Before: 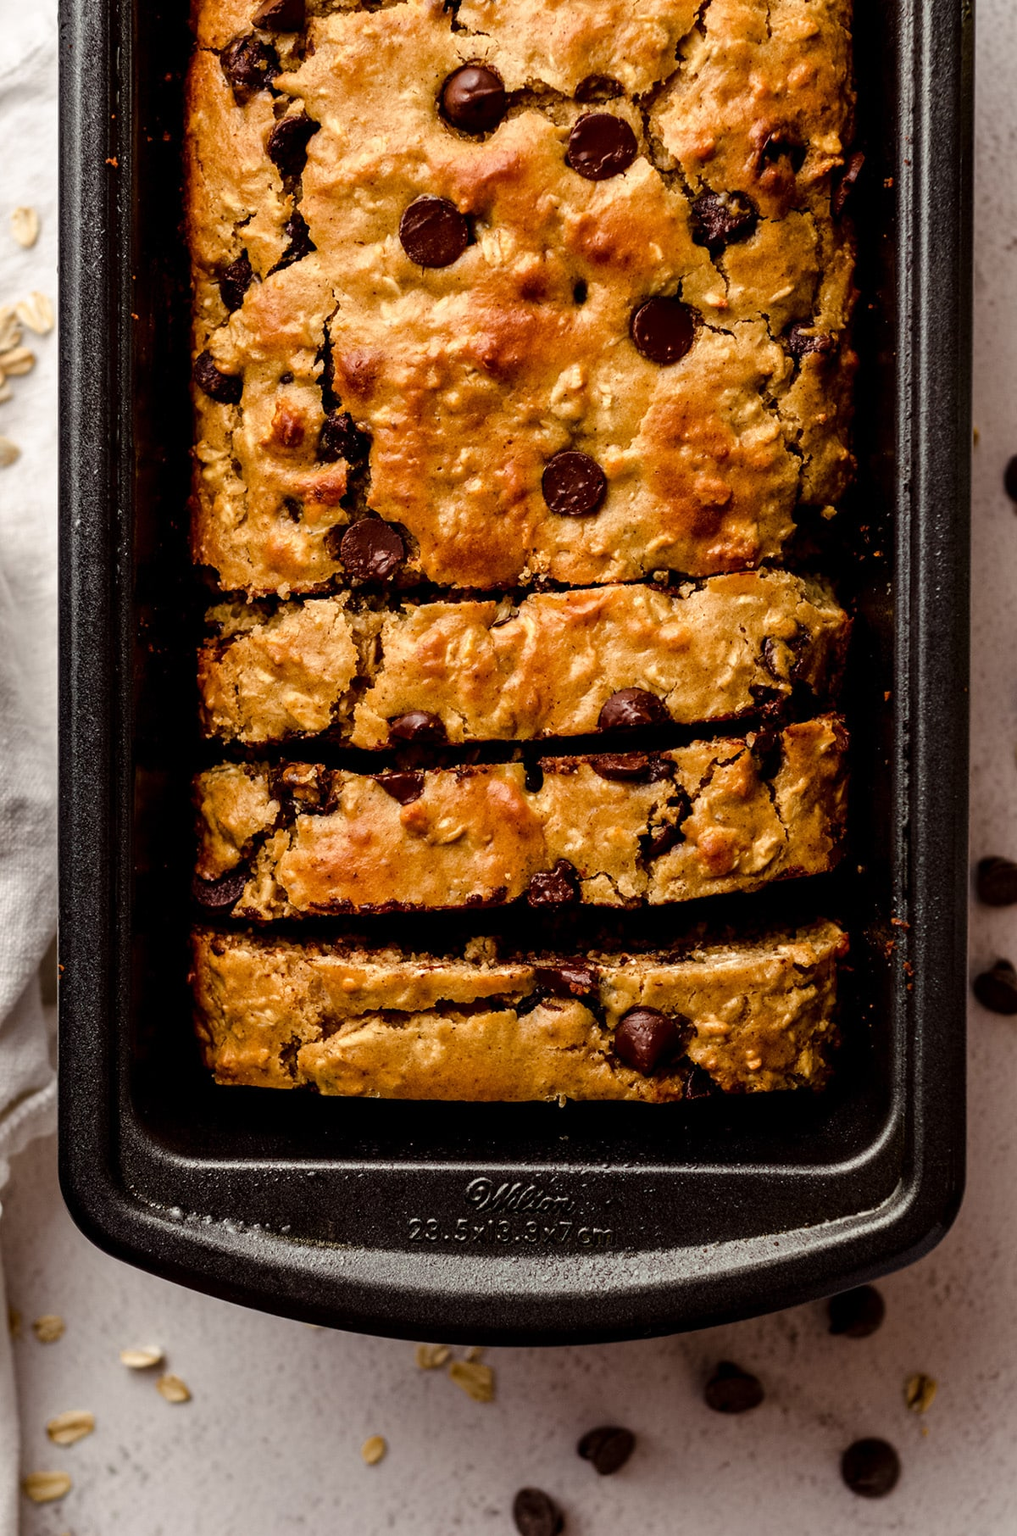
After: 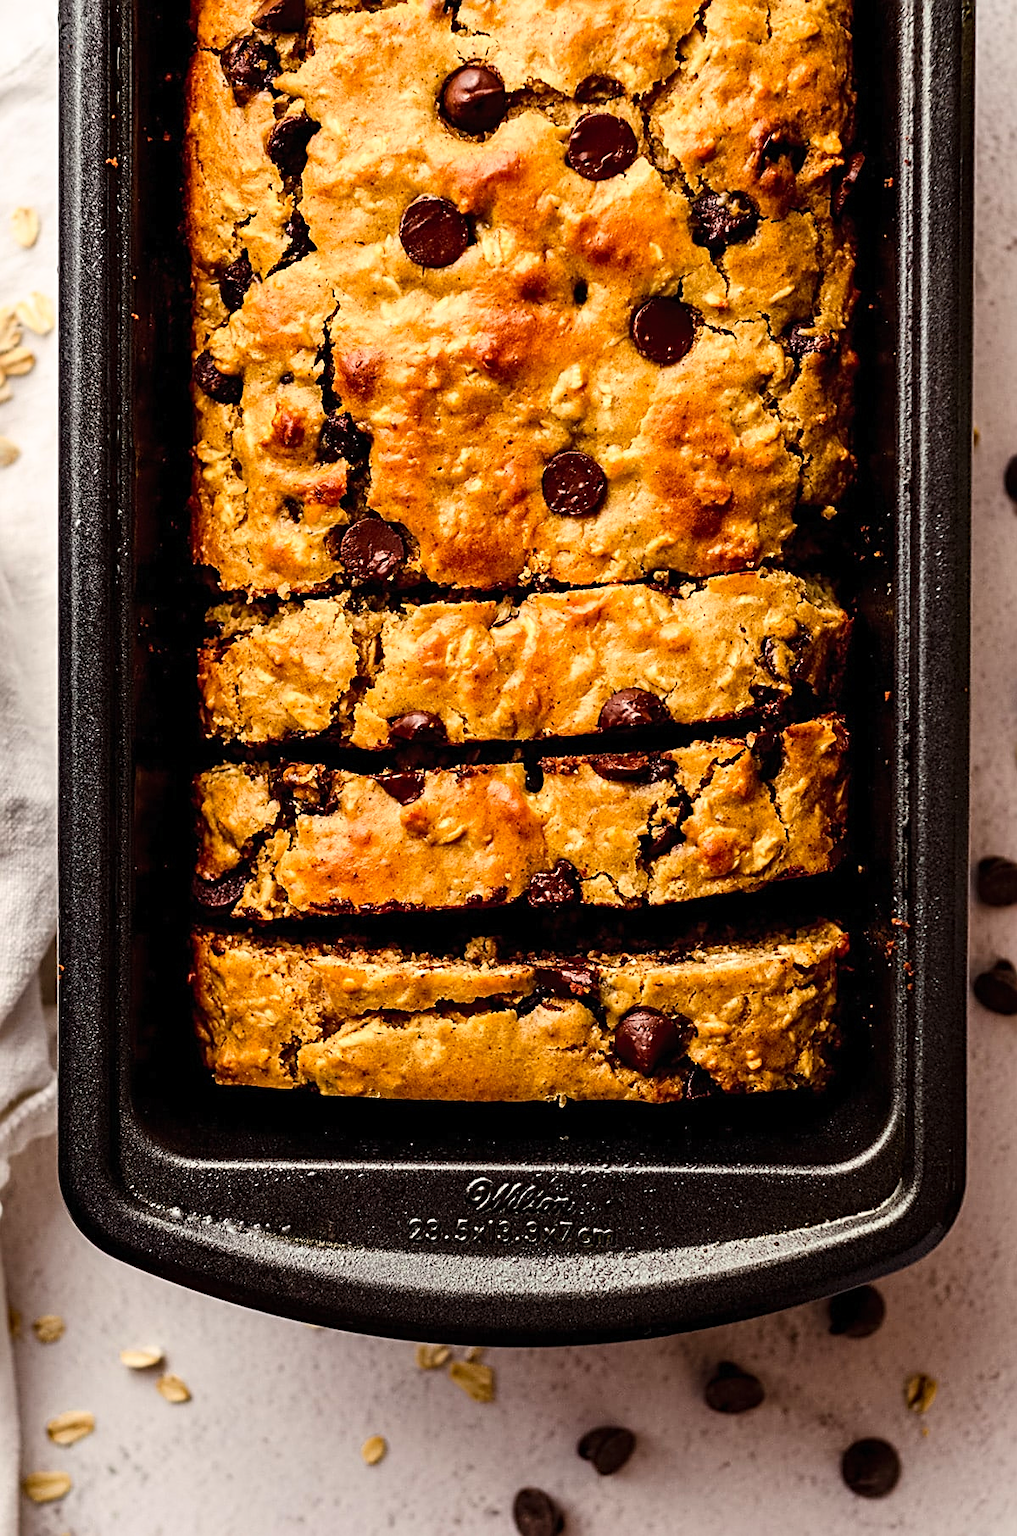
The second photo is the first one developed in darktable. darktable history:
sharpen: radius 2.548, amount 0.646
contrast brightness saturation: contrast 0.202, brightness 0.157, saturation 0.222
